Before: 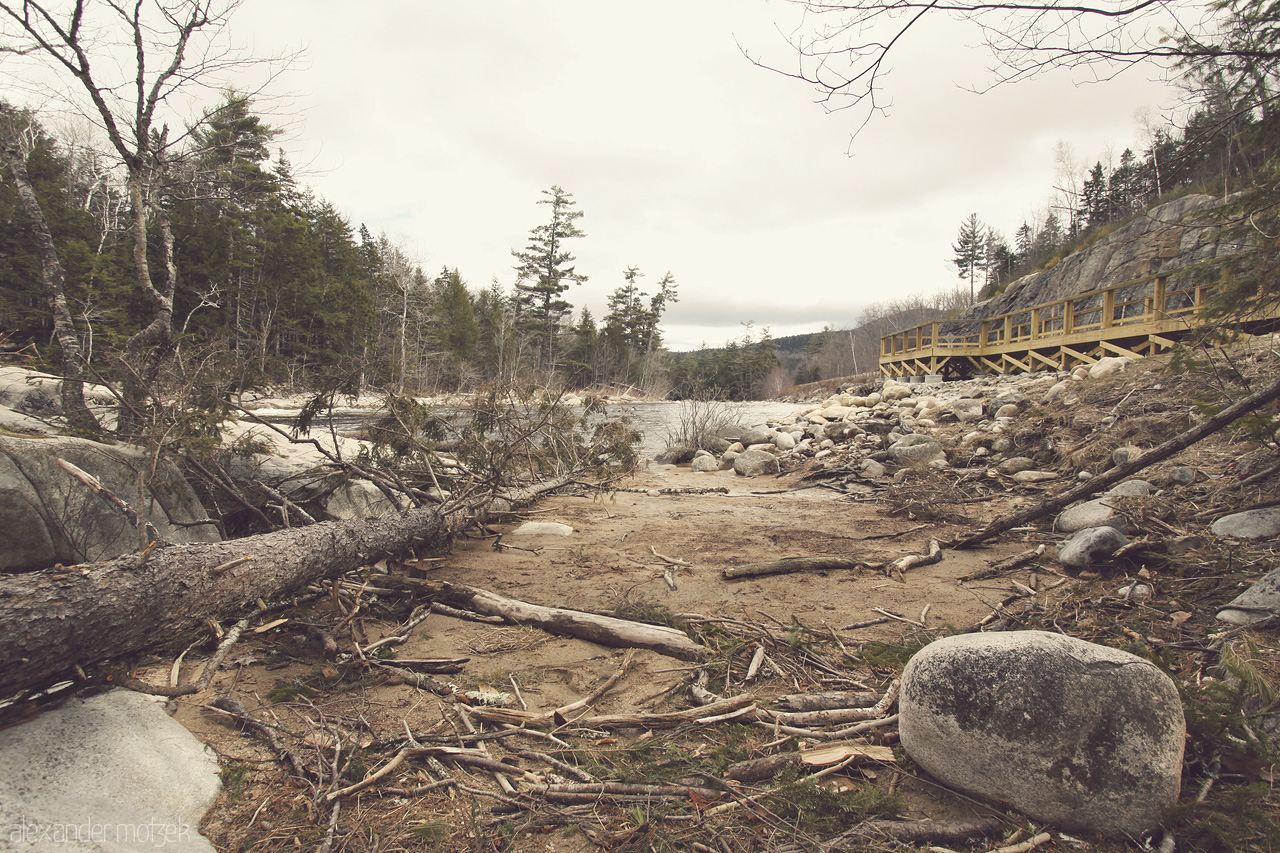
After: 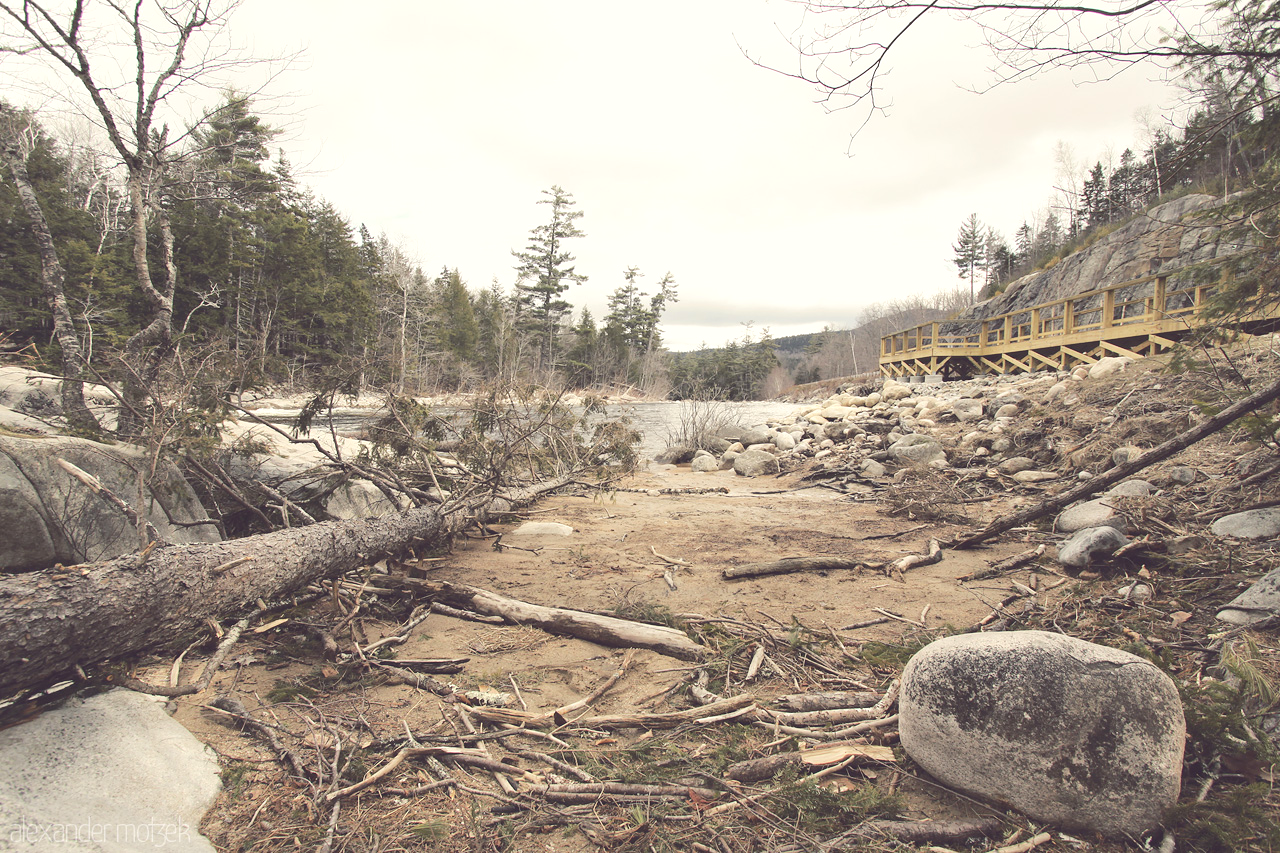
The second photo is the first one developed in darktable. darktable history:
exposure: exposure 0.202 EV, compensate highlight preservation false
tone curve: curves: ch0 [(0, 0) (0.003, 0.06) (0.011, 0.071) (0.025, 0.085) (0.044, 0.104) (0.069, 0.123) (0.1, 0.146) (0.136, 0.167) (0.177, 0.205) (0.224, 0.248) (0.277, 0.309) (0.335, 0.384) (0.399, 0.467) (0.468, 0.553) (0.543, 0.633) (0.623, 0.698) (0.709, 0.769) (0.801, 0.841) (0.898, 0.912) (1, 1)], color space Lab, independent channels
